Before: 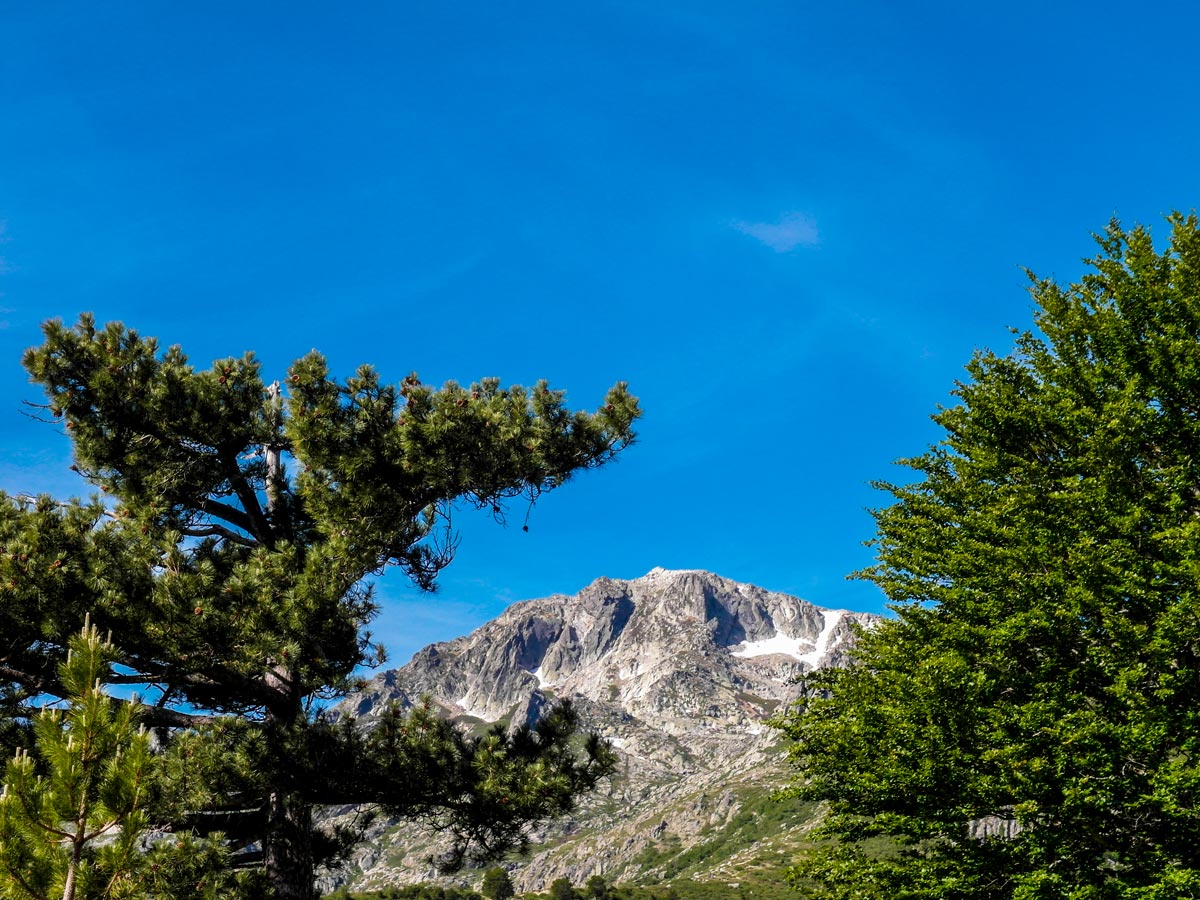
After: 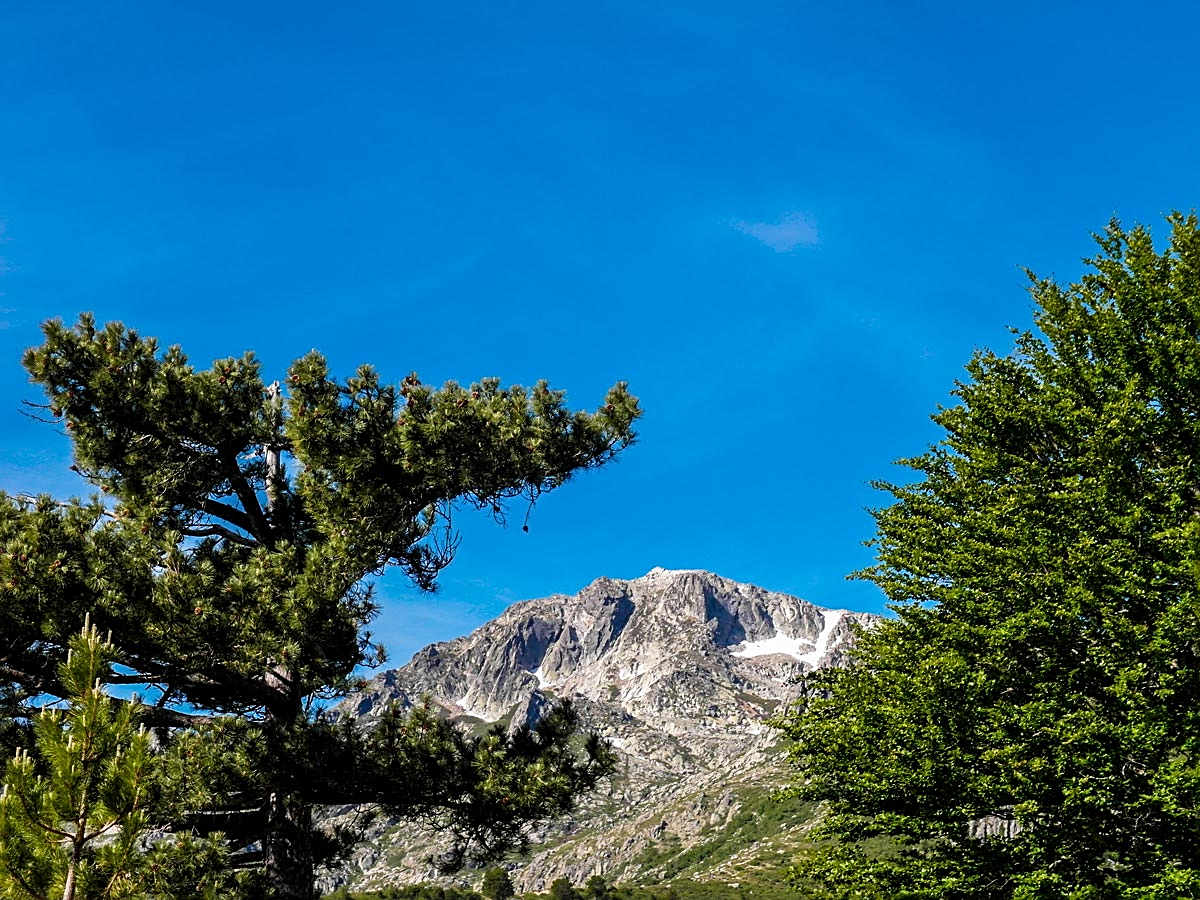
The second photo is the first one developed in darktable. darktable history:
sharpen: amount 0.586
